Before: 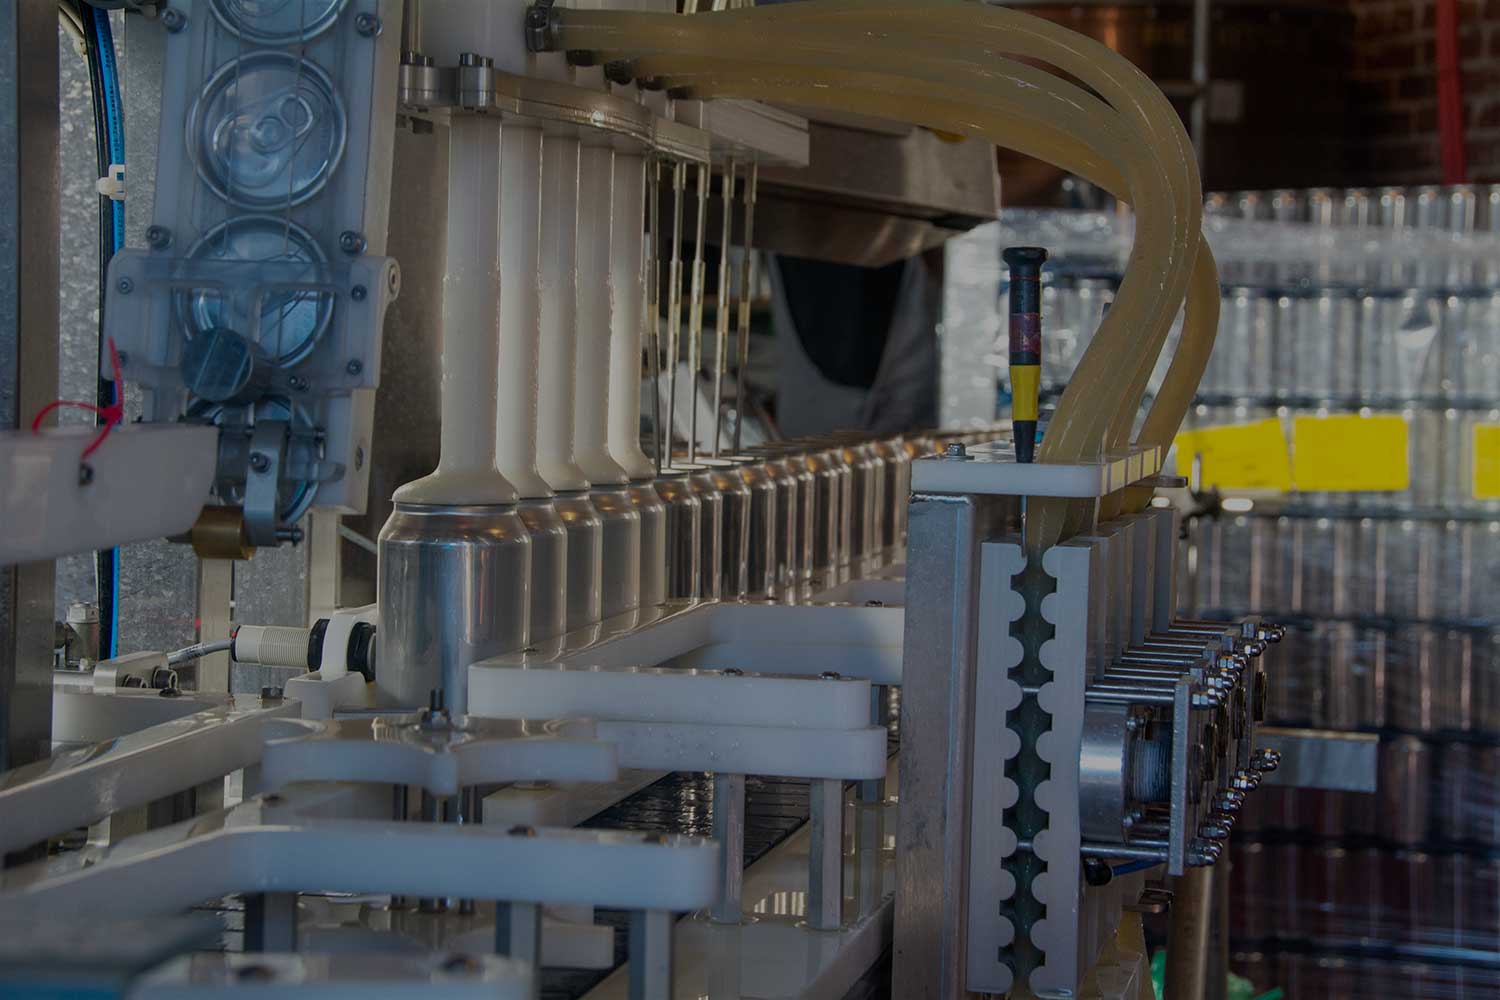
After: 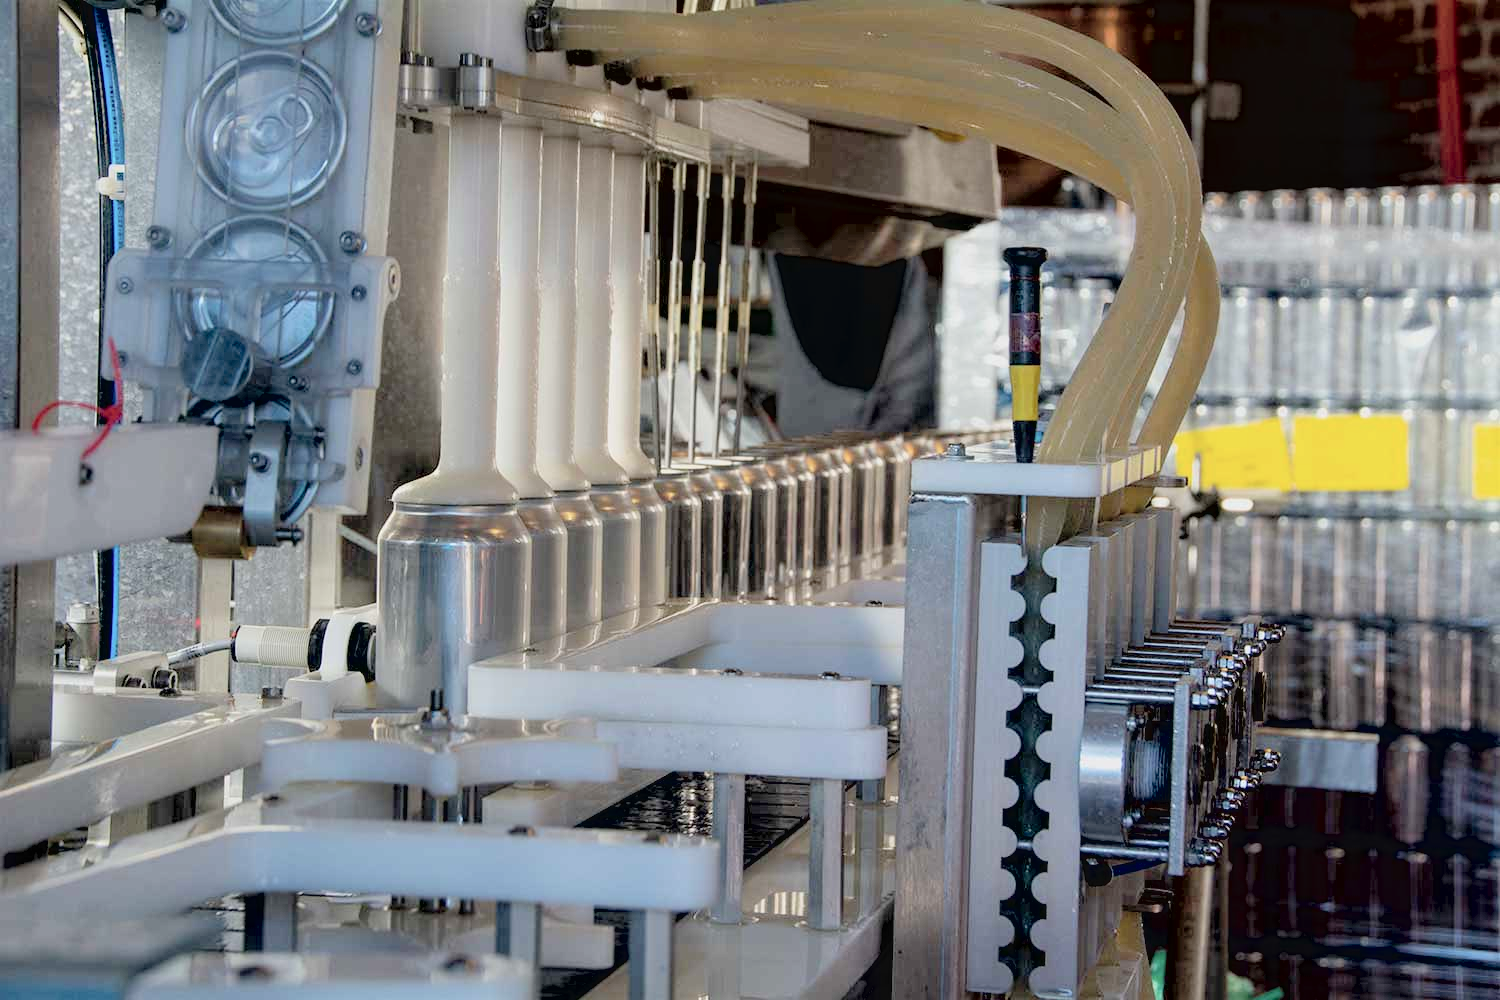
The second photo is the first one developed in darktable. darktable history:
exposure: black level correction 0.009, exposure 0.119 EV, compensate highlight preservation false
global tonemap: drago (0.7, 100)
